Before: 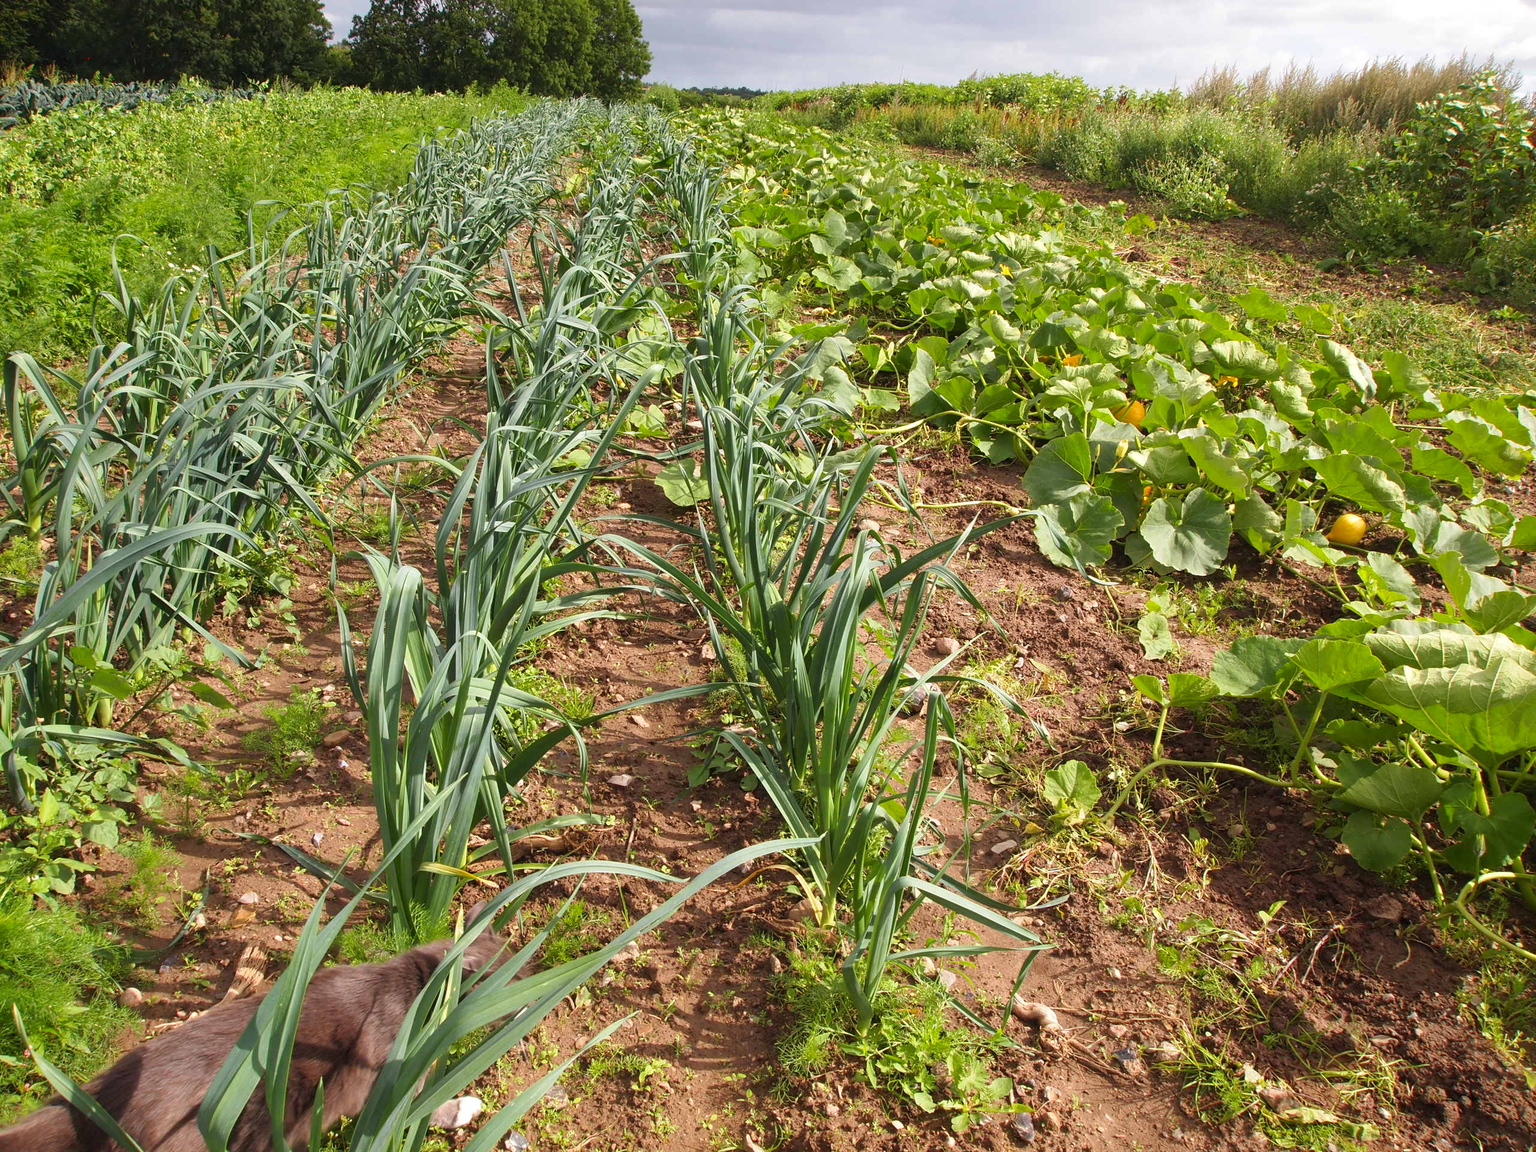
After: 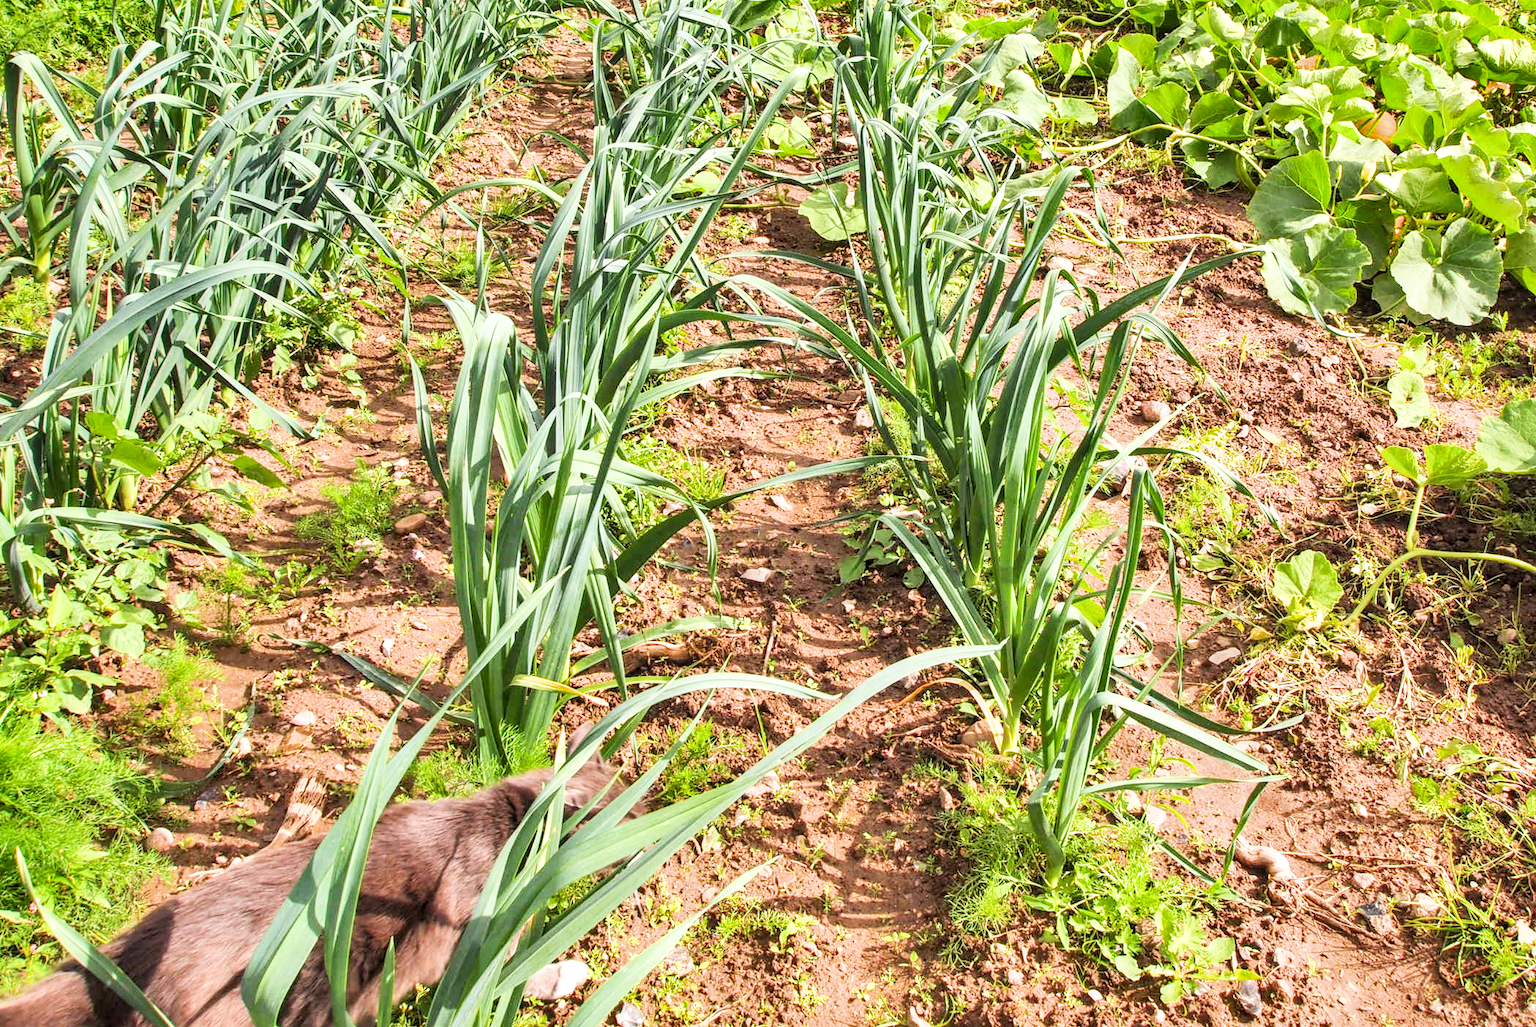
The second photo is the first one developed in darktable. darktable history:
crop: top 26.851%, right 17.997%
local contrast: on, module defaults
filmic rgb: black relative exposure -16 EV, white relative exposure 5.26 EV, hardness 5.94, contrast 1.259
exposure: black level correction 0.001, exposure 1.399 EV, compensate highlight preservation false
shadows and highlights: low approximation 0.01, soften with gaussian
color correction: highlights a* 0.028, highlights b* -0.701
